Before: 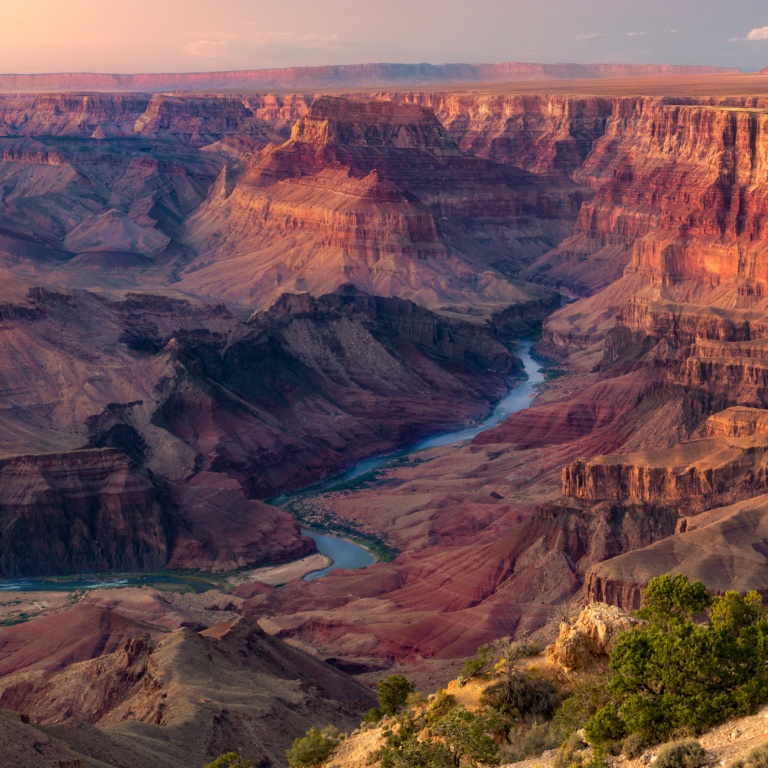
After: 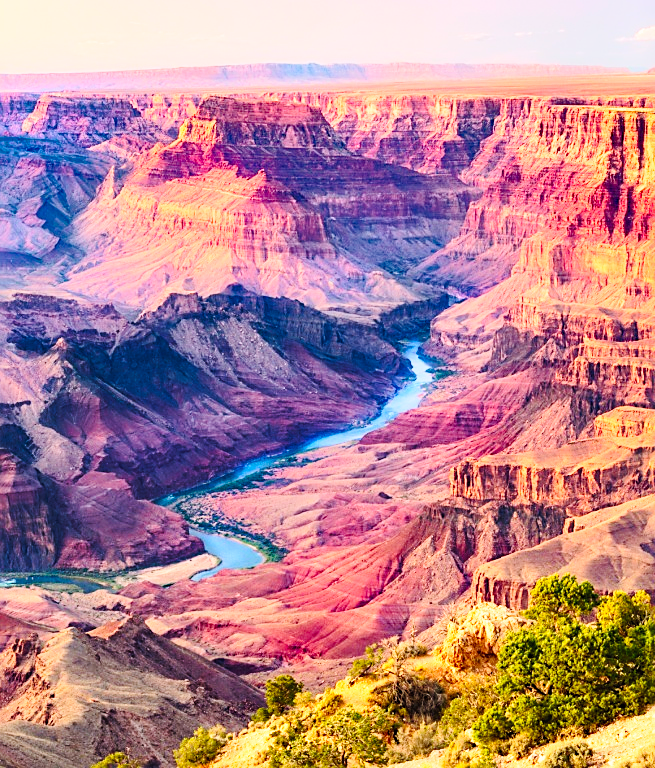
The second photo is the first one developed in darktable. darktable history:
shadows and highlights: soften with gaussian
sharpen: on, module defaults
contrast brightness saturation: contrast 0.238, brightness 0.266, saturation 0.382
crop and rotate: left 14.589%
exposure: compensate highlight preservation false
color correction: highlights b* -0.018, saturation 0.993
base curve: curves: ch0 [(0, 0) (0.028, 0.03) (0.121, 0.232) (0.46, 0.748) (0.859, 0.968) (1, 1)], fusion 1, preserve colors none
